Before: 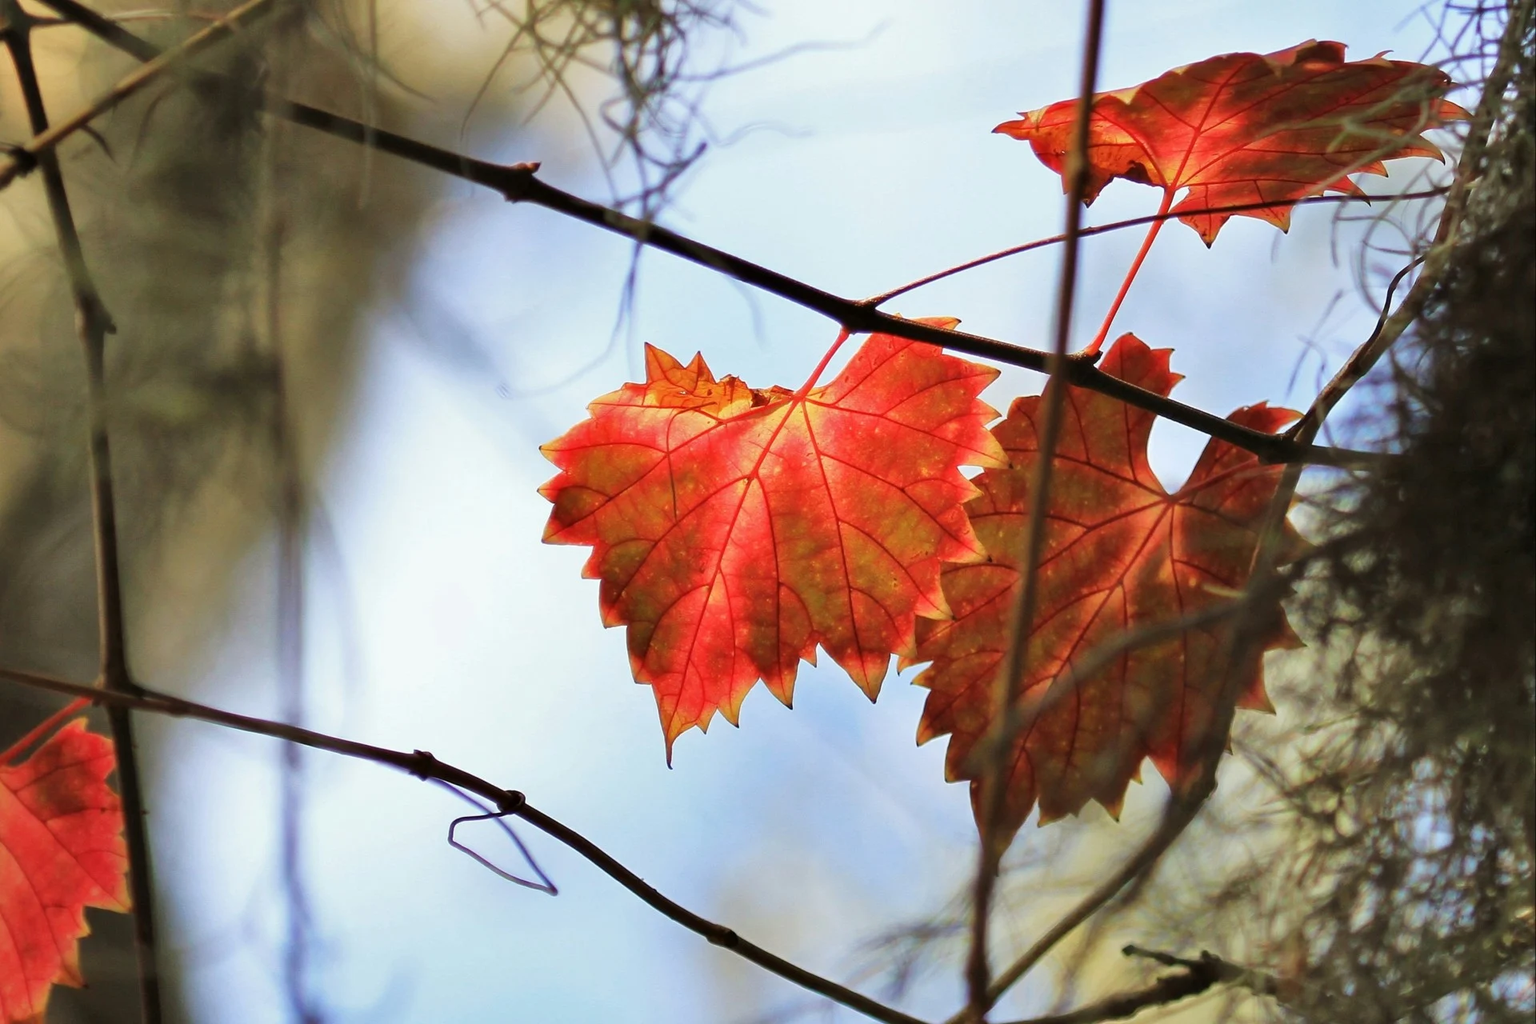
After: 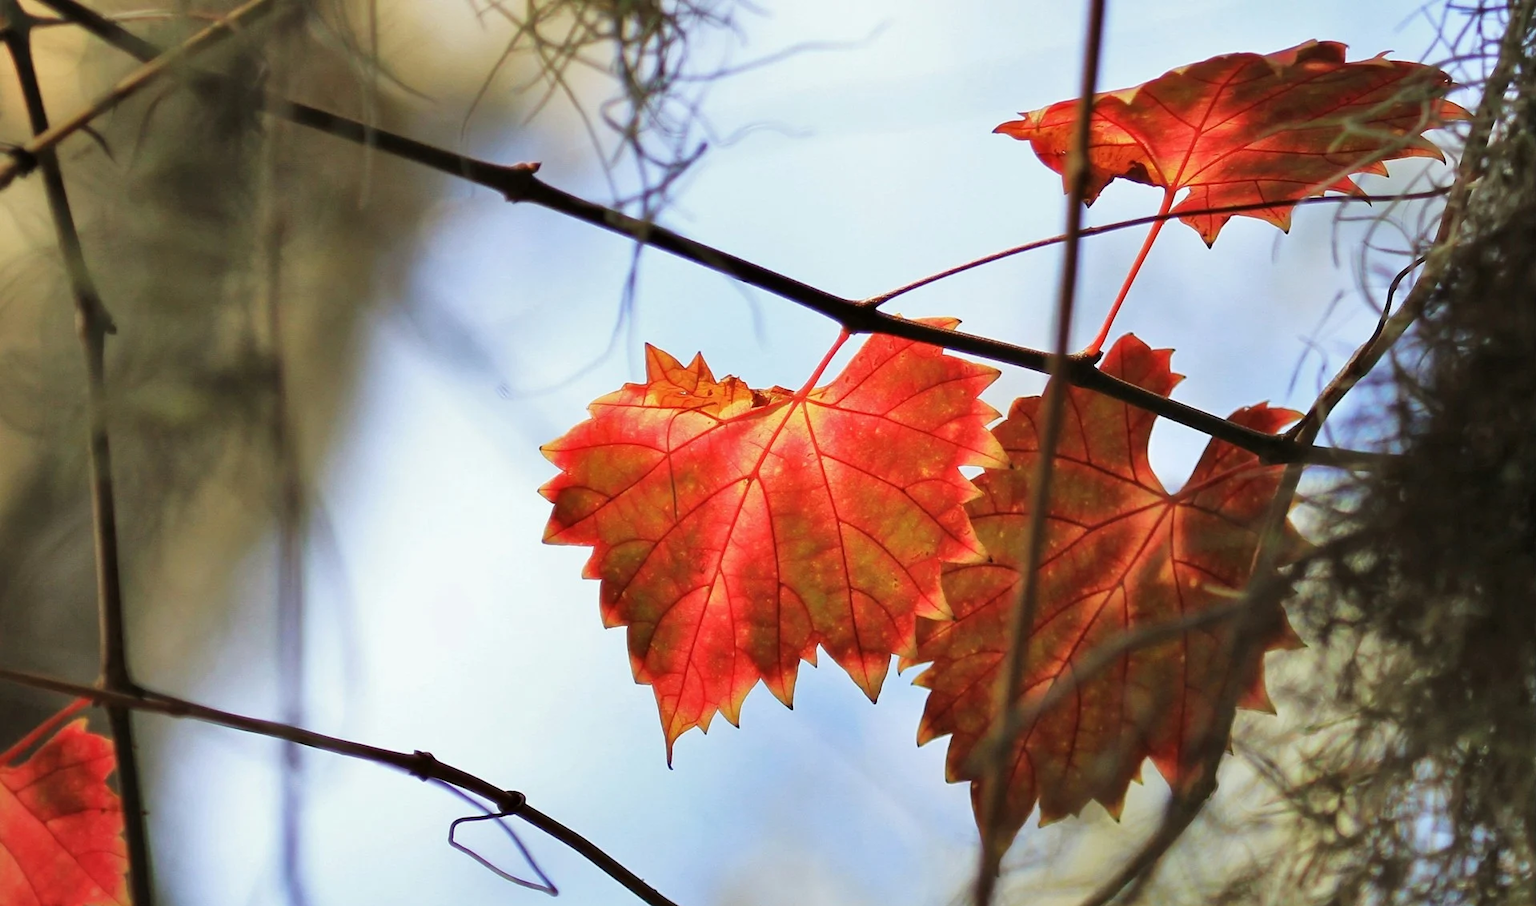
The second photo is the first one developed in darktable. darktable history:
crop and rotate: top 0%, bottom 11.519%
